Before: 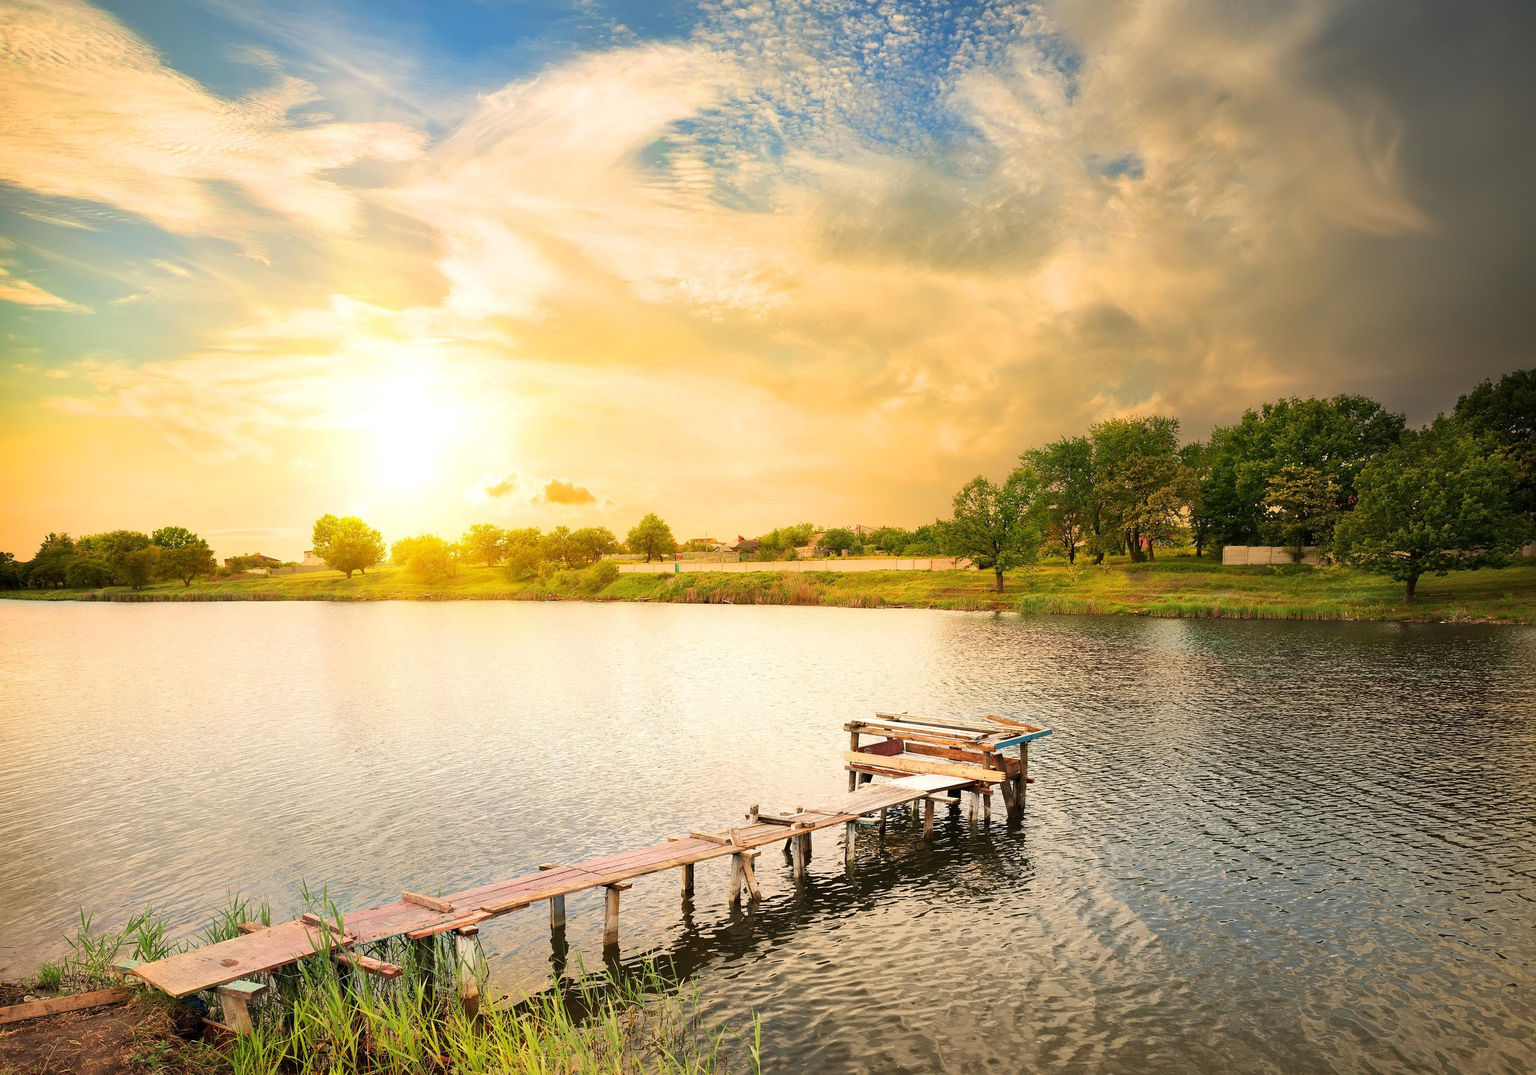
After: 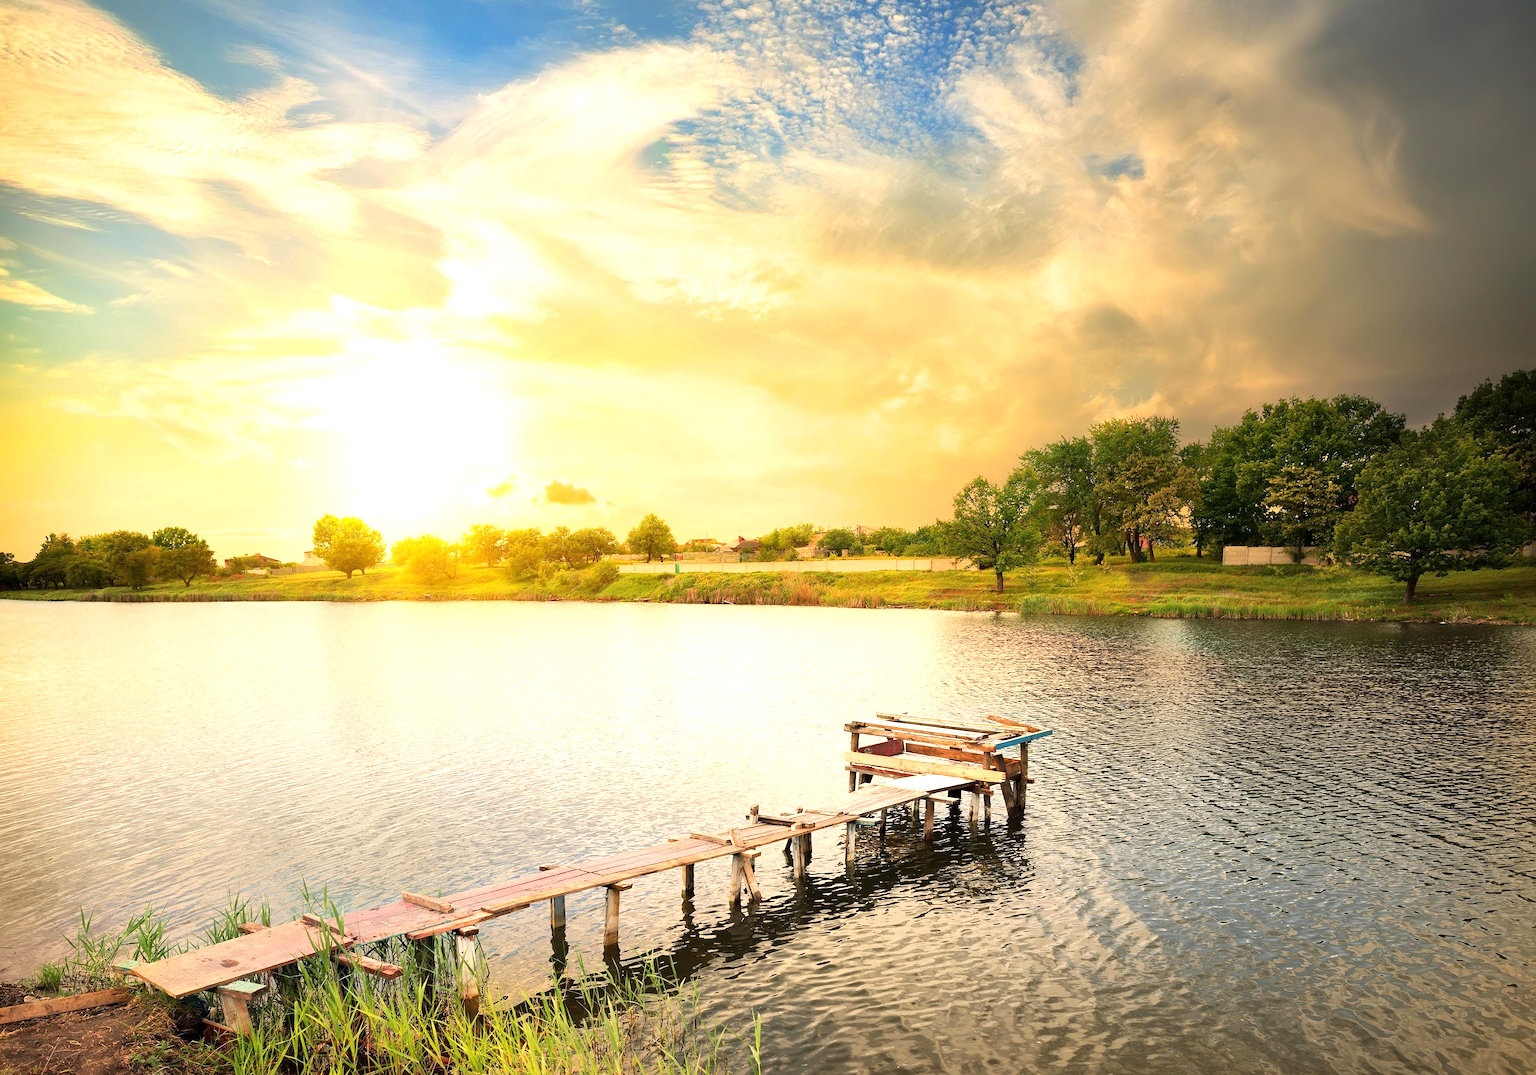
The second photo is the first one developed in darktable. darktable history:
tone equalizer: -8 EV -0.405 EV, -7 EV -0.42 EV, -6 EV -0.335 EV, -5 EV -0.257 EV, -3 EV 0.241 EV, -2 EV 0.332 EV, -1 EV 0.394 EV, +0 EV 0.404 EV
